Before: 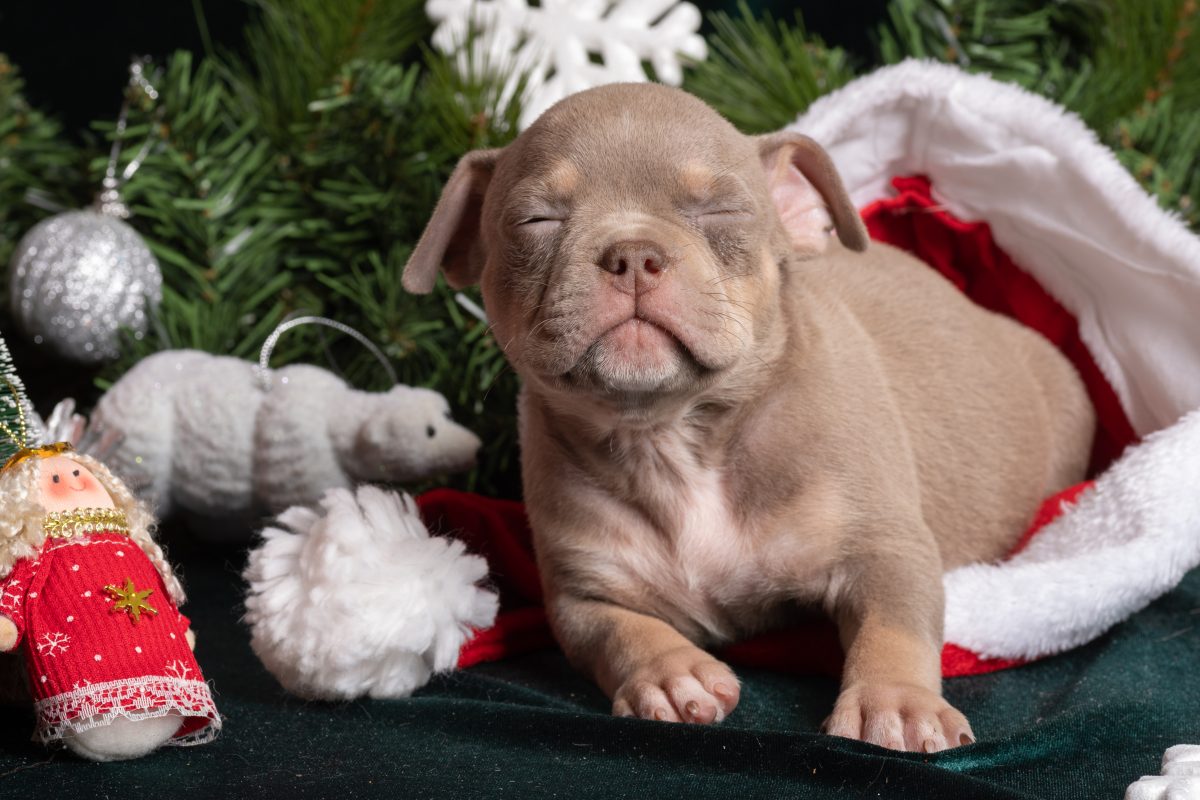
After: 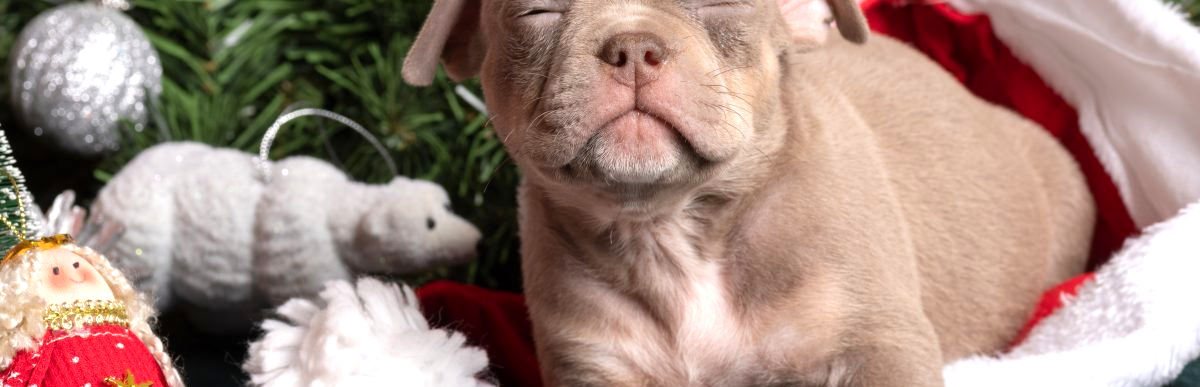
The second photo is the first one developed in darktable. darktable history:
crop and rotate: top 26.056%, bottom 25.543%
exposure: black level correction 0.001, exposure 0.5 EV, compensate exposure bias true, compensate highlight preservation false
